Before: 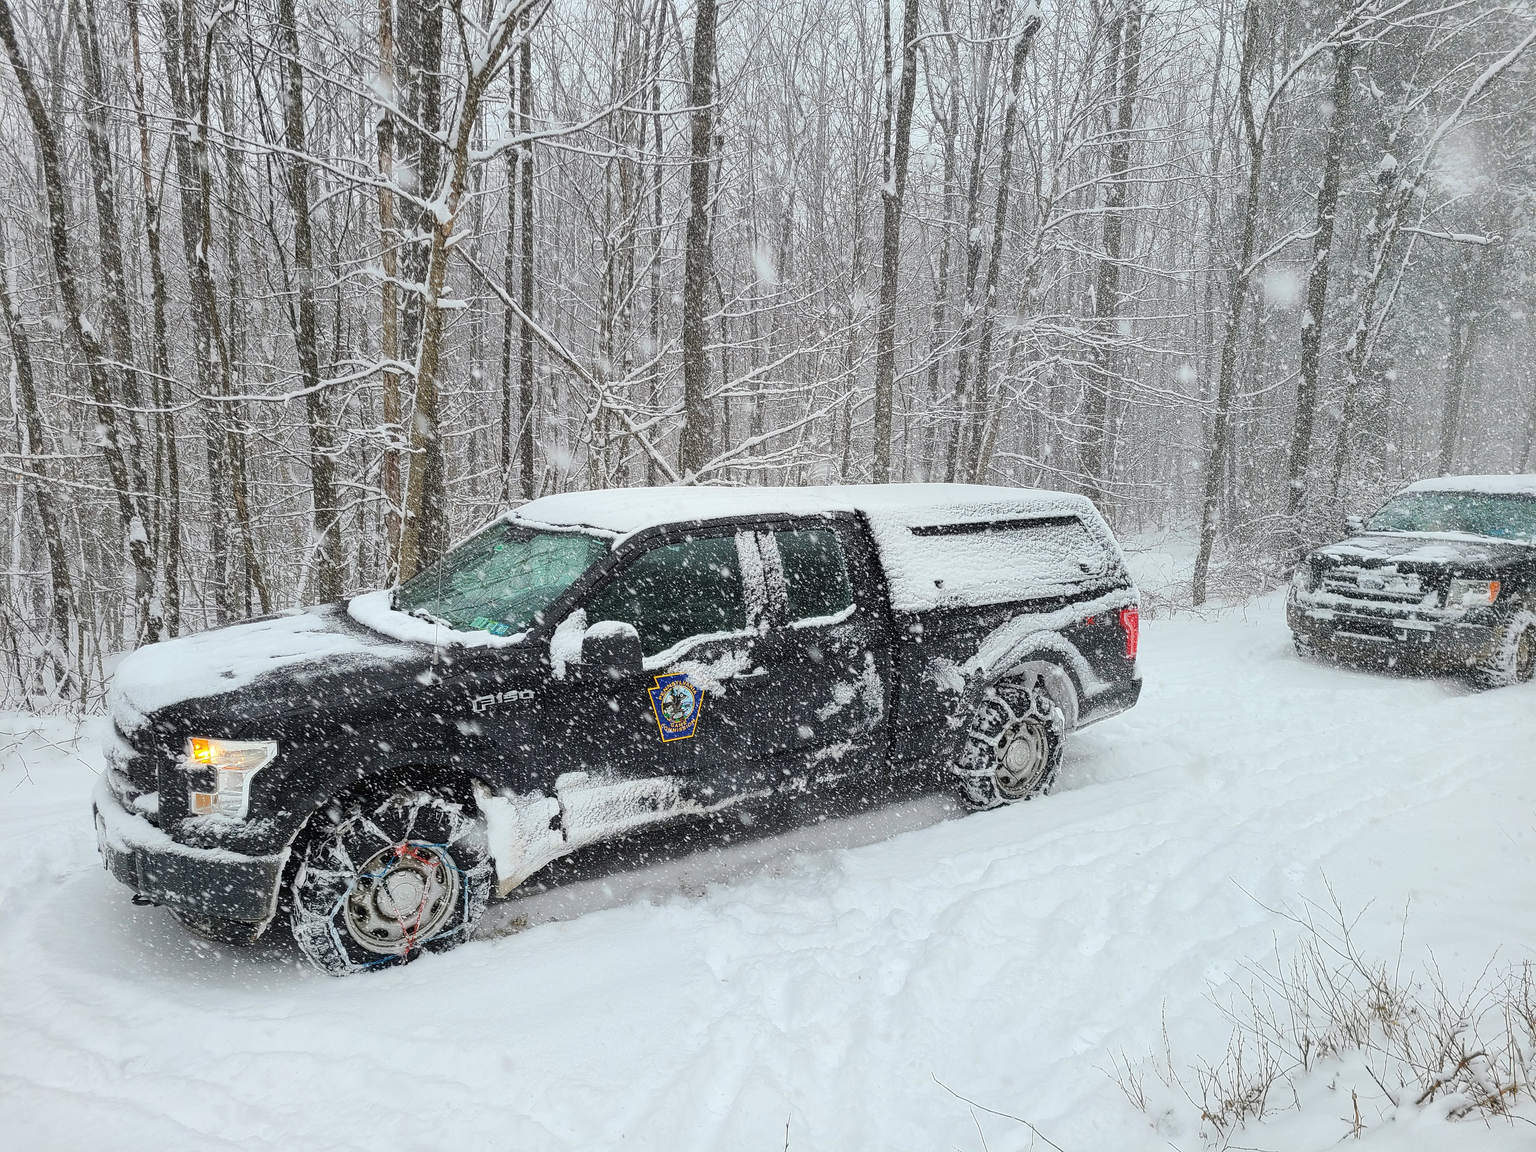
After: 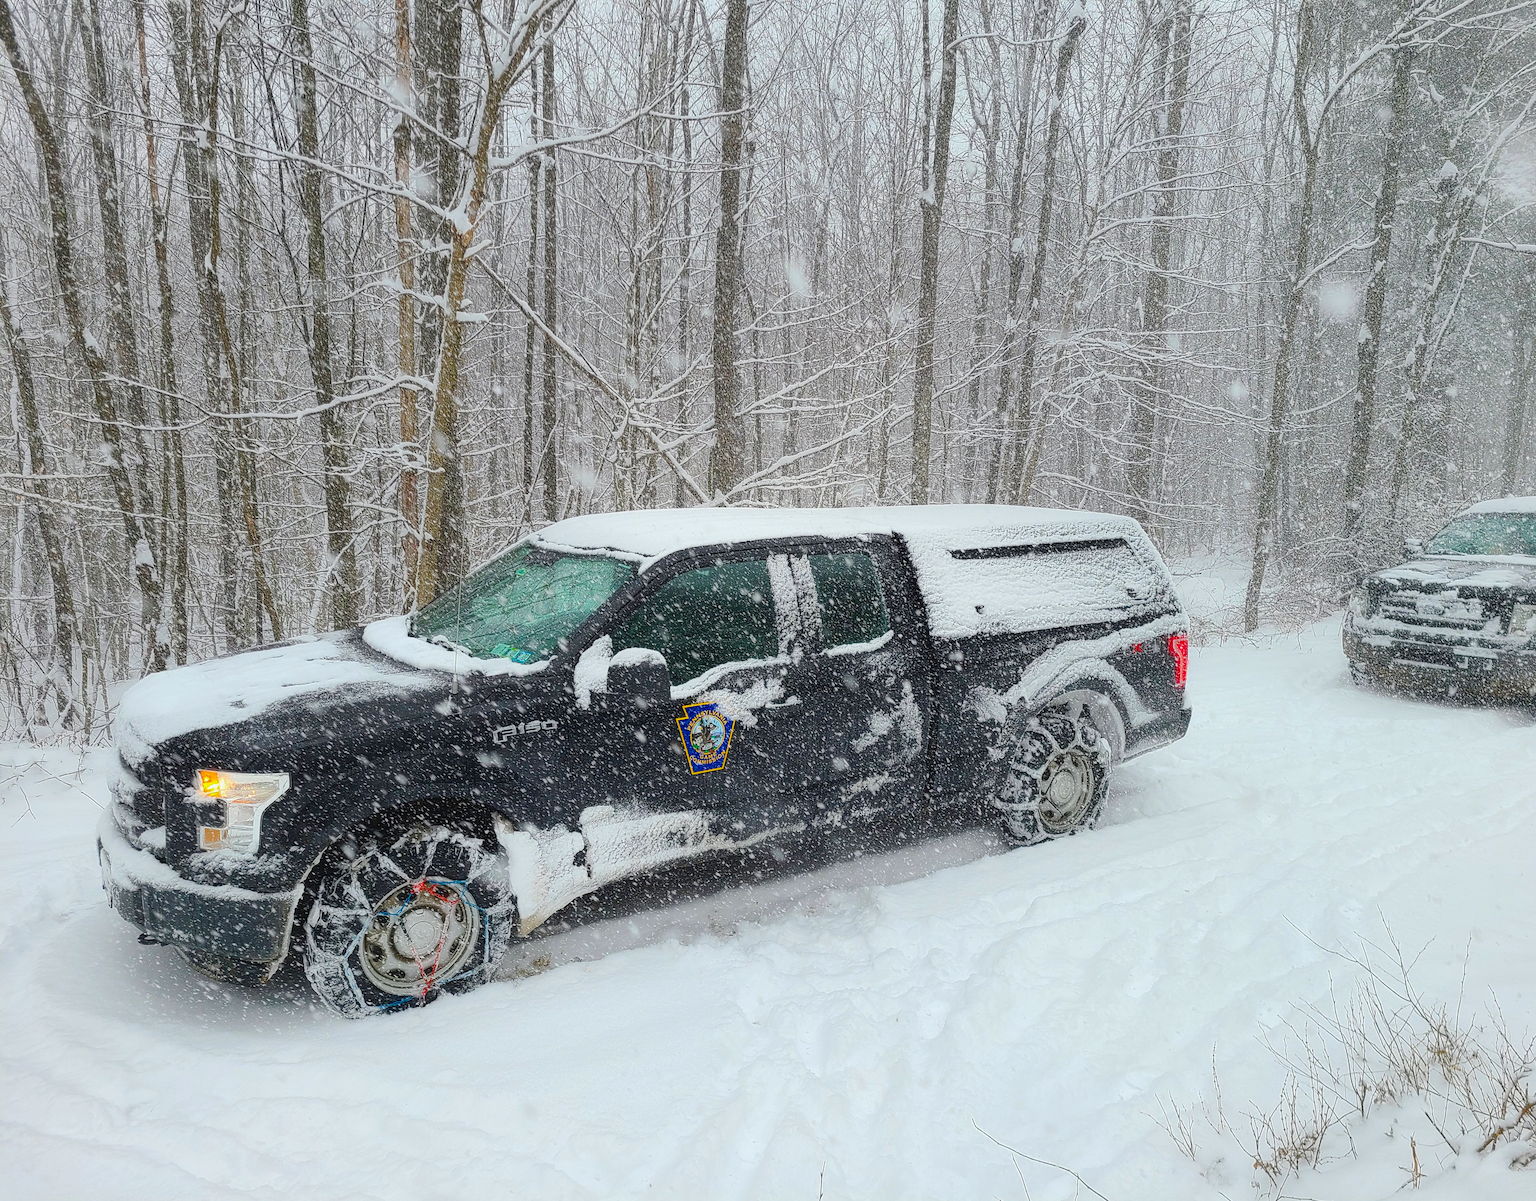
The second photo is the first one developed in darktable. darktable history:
crop: right 4.126%, bottom 0.031%
contrast equalizer: y [[0.5, 0.486, 0.447, 0.446, 0.489, 0.5], [0.5 ×6], [0.5 ×6], [0 ×6], [0 ×6]]
color balance rgb: perceptual saturation grading › global saturation 35%, perceptual saturation grading › highlights -25%, perceptual saturation grading › shadows 50%
